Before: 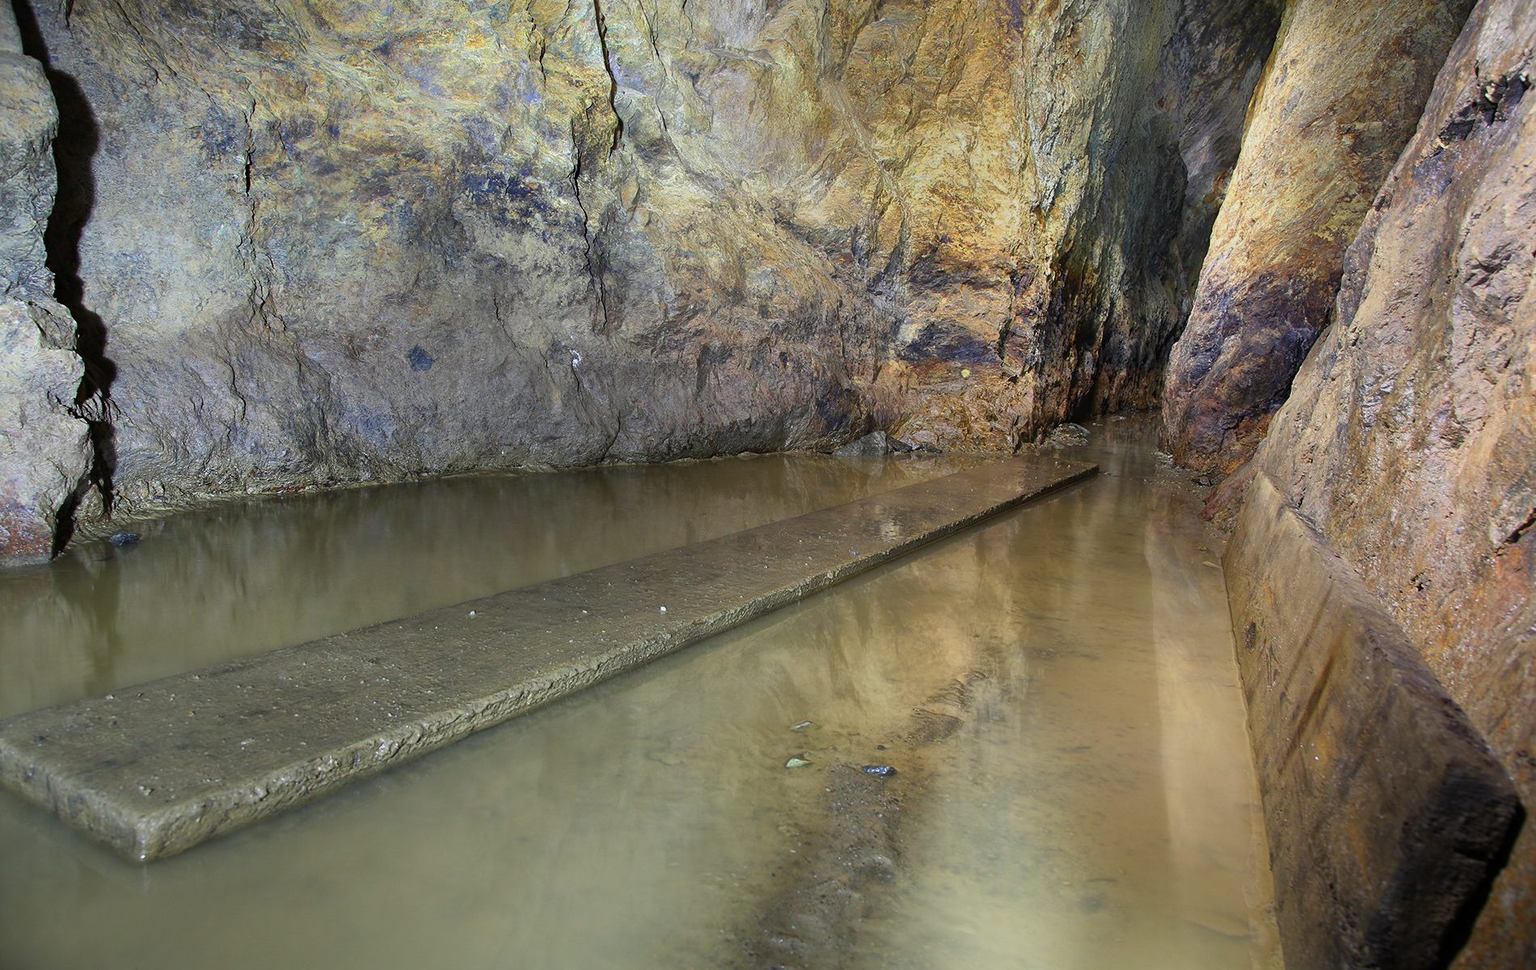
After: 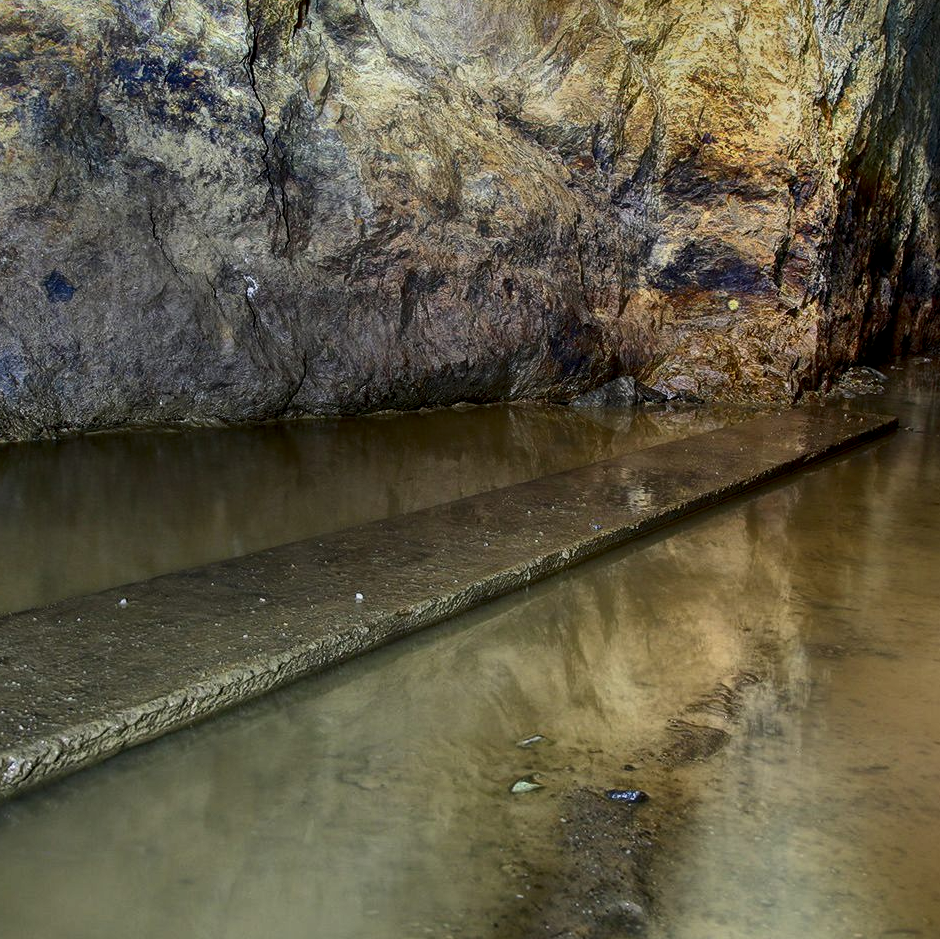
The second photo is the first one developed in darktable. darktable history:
crop and rotate: angle 0.017°, left 24.263%, top 13.068%, right 26.213%, bottom 8.591%
contrast brightness saturation: contrast 0.198, brightness -0.106, saturation 0.097
exposure: exposure -0.21 EV, compensate highlight preservation false
shadows and highlights: radius 126.17, shadows 21.26, highlights -22.23, low approximation 0.01
local contrast: on, module defaults
